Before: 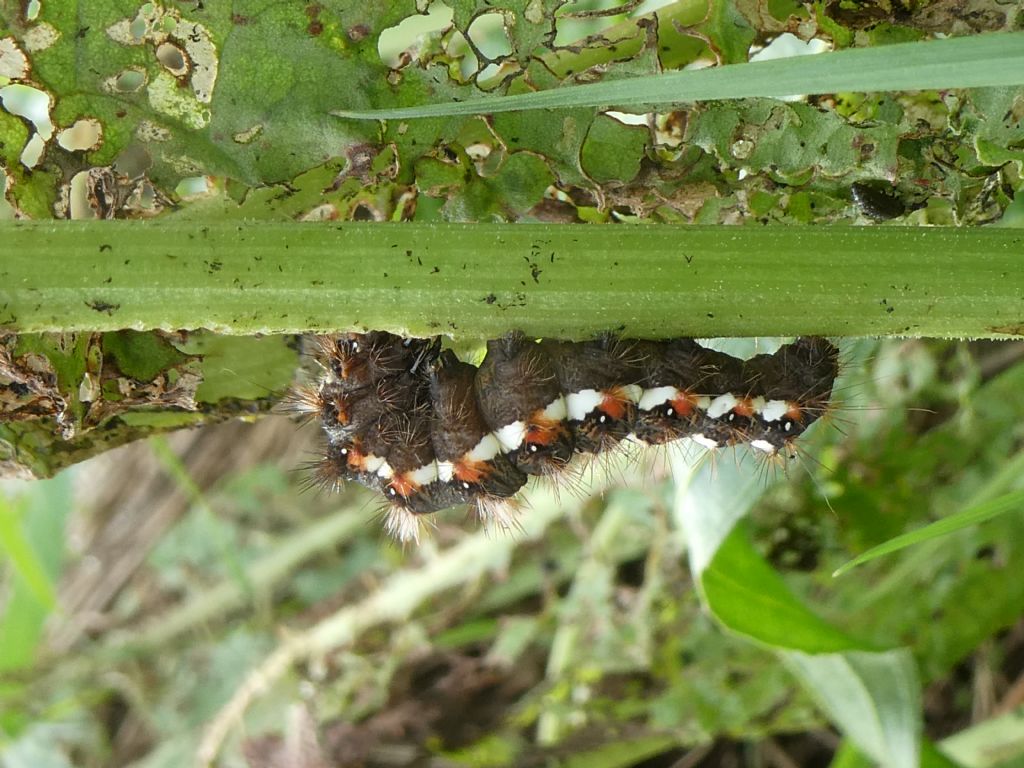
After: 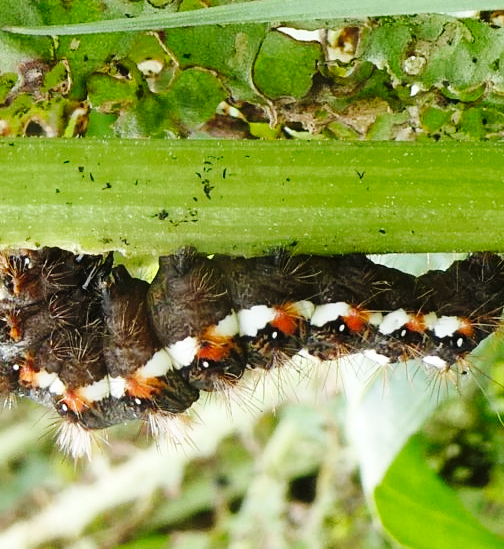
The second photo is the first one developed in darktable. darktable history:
base curve: curves: ch0 [(0, 0) (0.036, 0.025) (0.121, 0.166) (0.206, 0.329) (0.605, 0.79) (1, 1)], preserve colors none
crop: left 32.08%, top 11.005%, right 18.532%, bottom 17.442%
